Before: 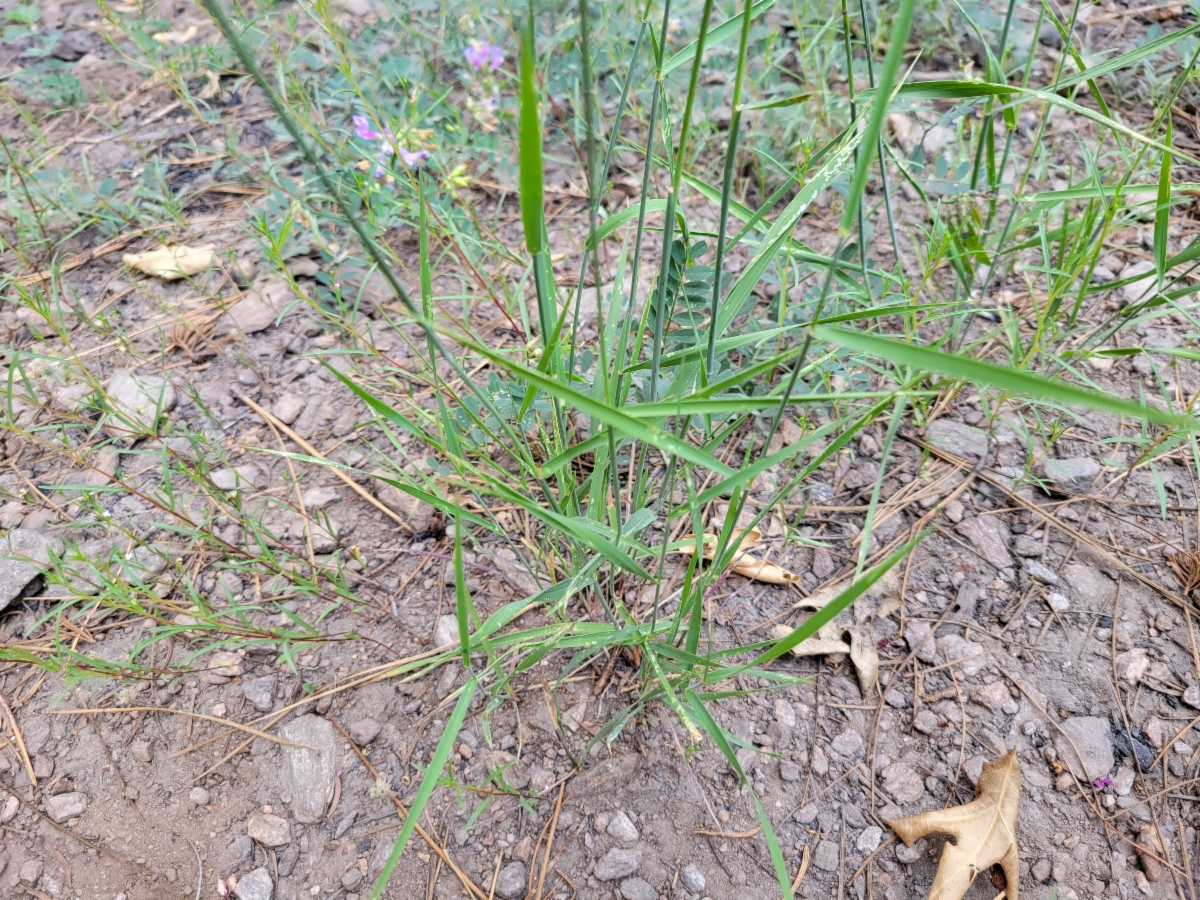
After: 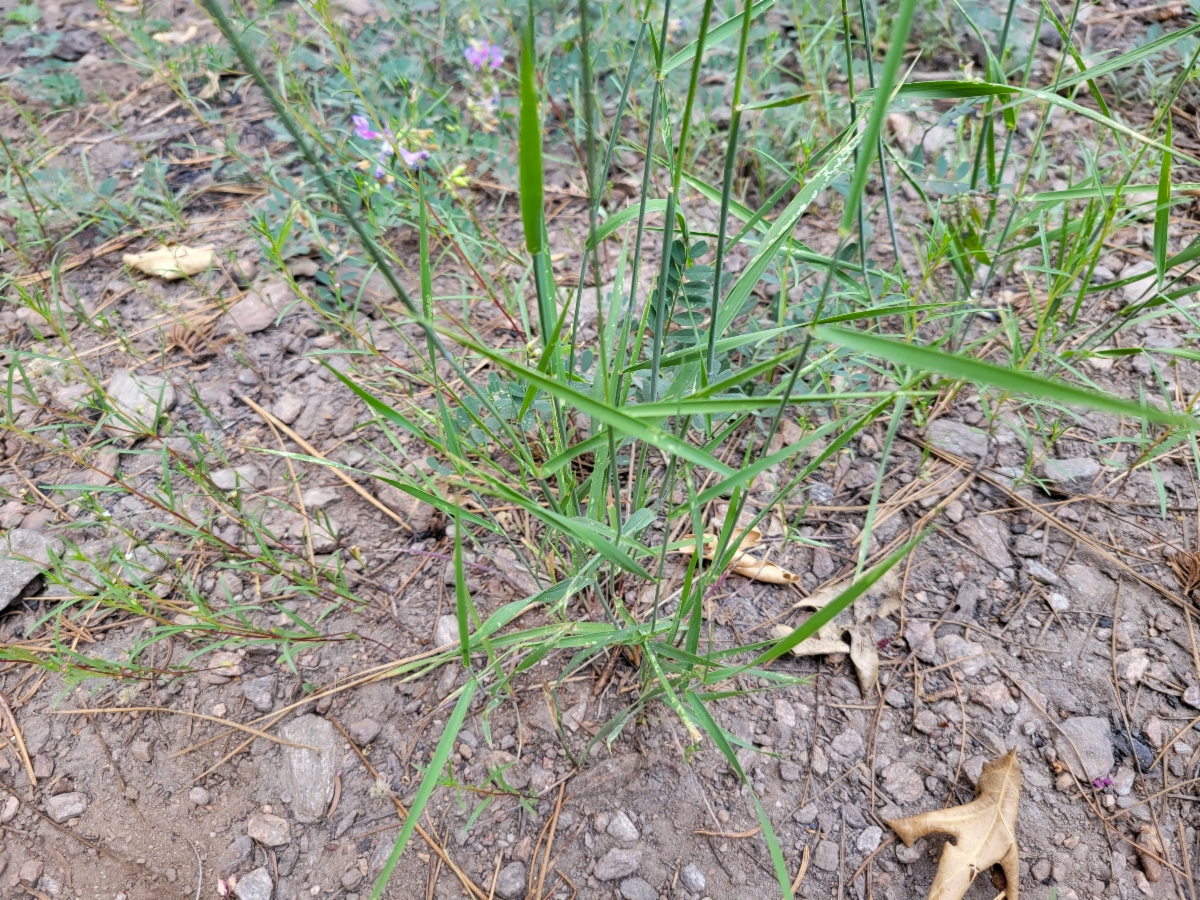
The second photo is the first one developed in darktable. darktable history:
shadows and highlights: shadows 58.86, soften with gaussian
